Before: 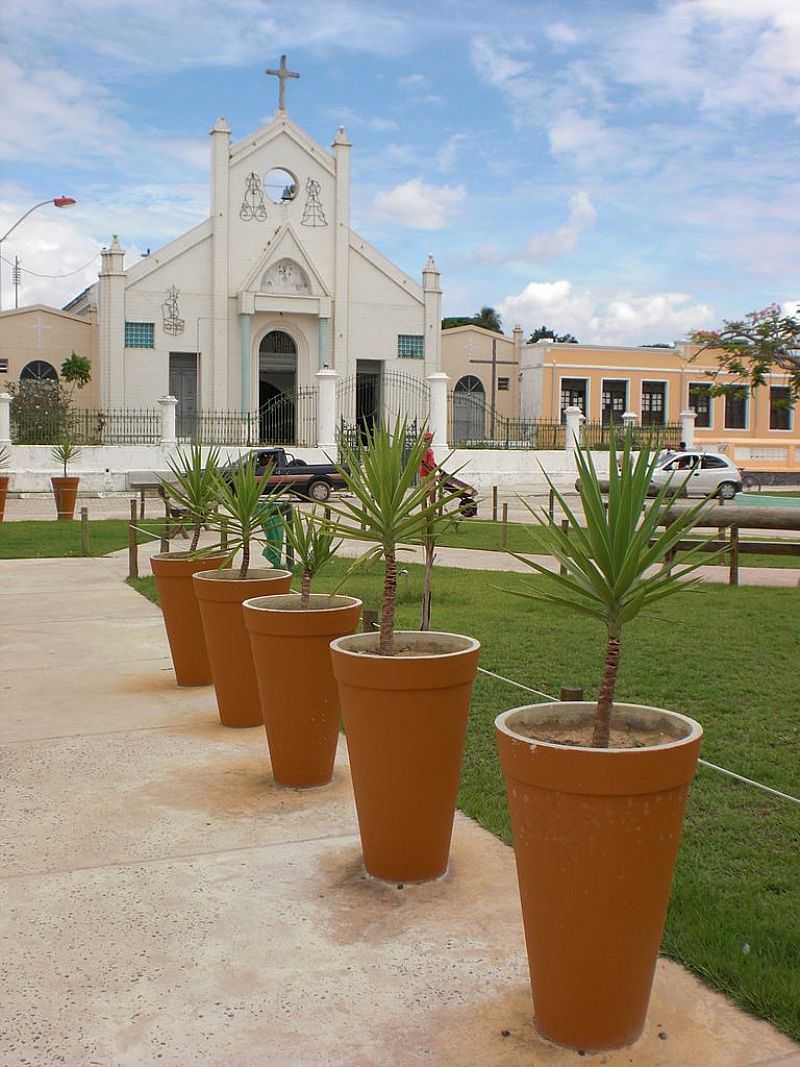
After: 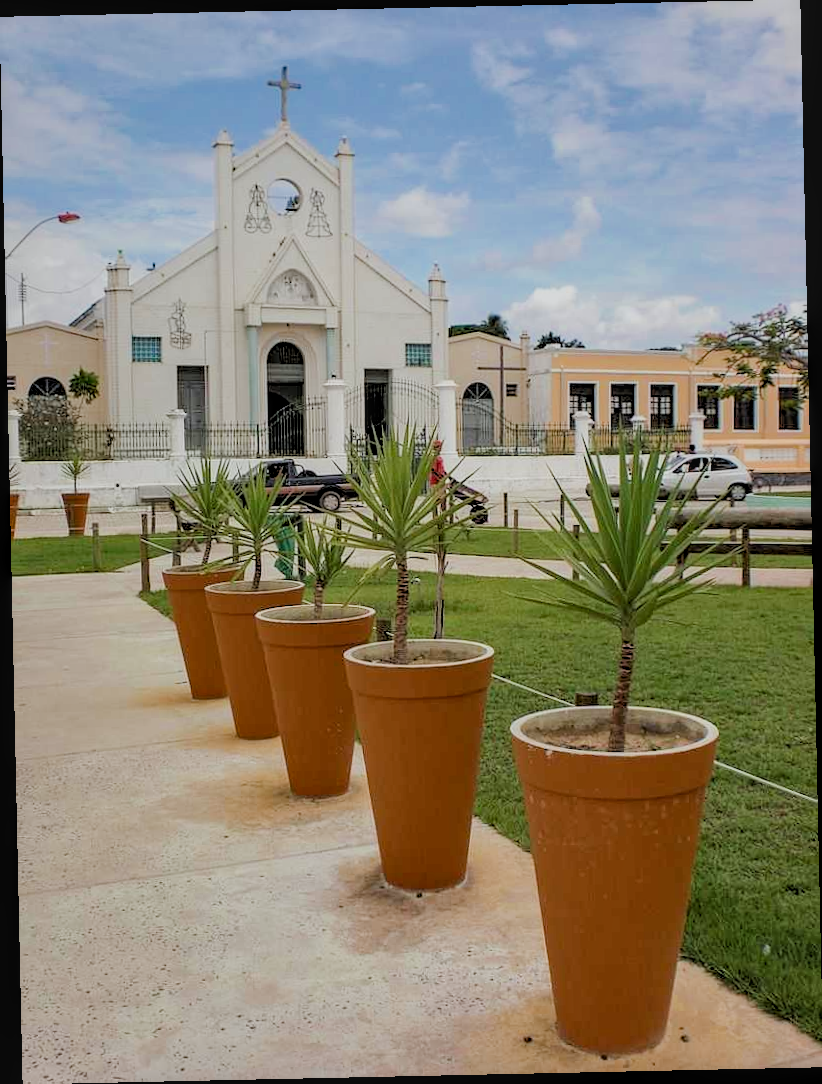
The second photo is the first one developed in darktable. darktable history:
filmic rgb: black relative exposure -8.54 EV, white relative exposure 5.52 EV, hardness 3.39, contrast 1.016
rotate and perspective: rotation -1.24°, automatic cropping off
white balance: red 0.986, blue 1.01
exposure: compensate highlight preservation false
haze removal: compatibility mode true, adaptive false
tone equalizer: on, module defaults
rgb levels: levels [[0.013, 0.434, 0.89], [0, 0.5, 1], [0, 0.5, 1]]
local contrast: on, module defaults
